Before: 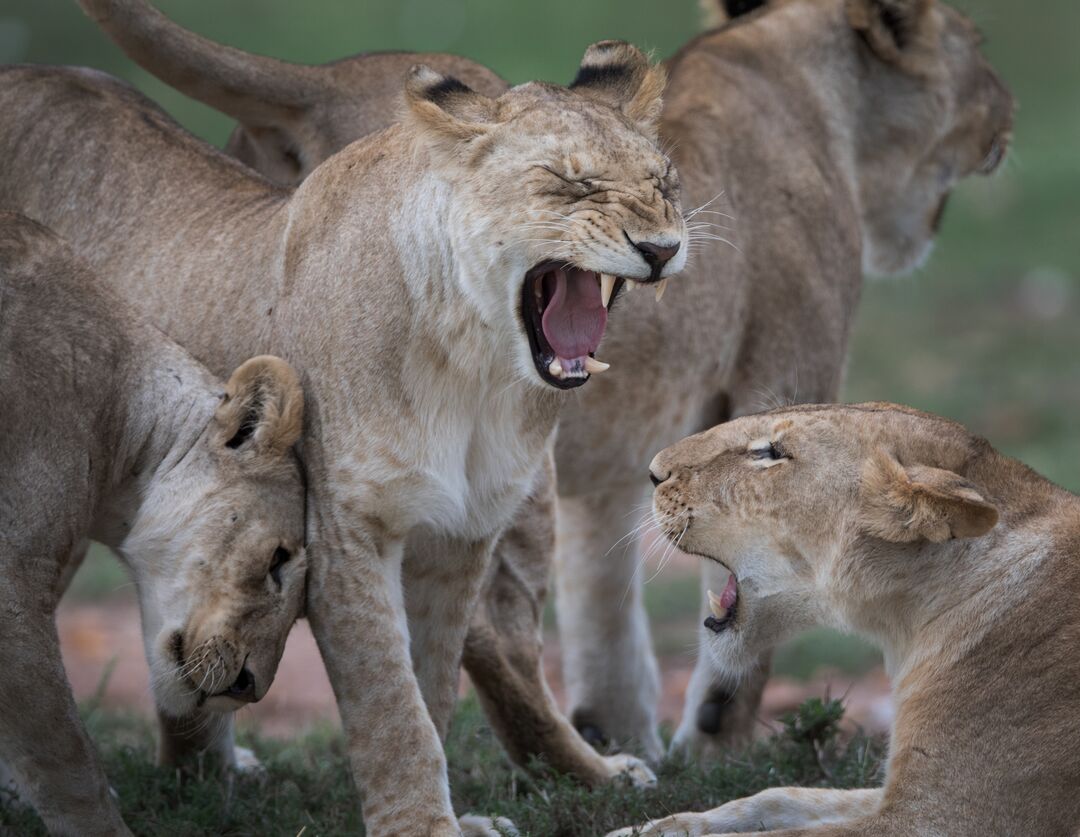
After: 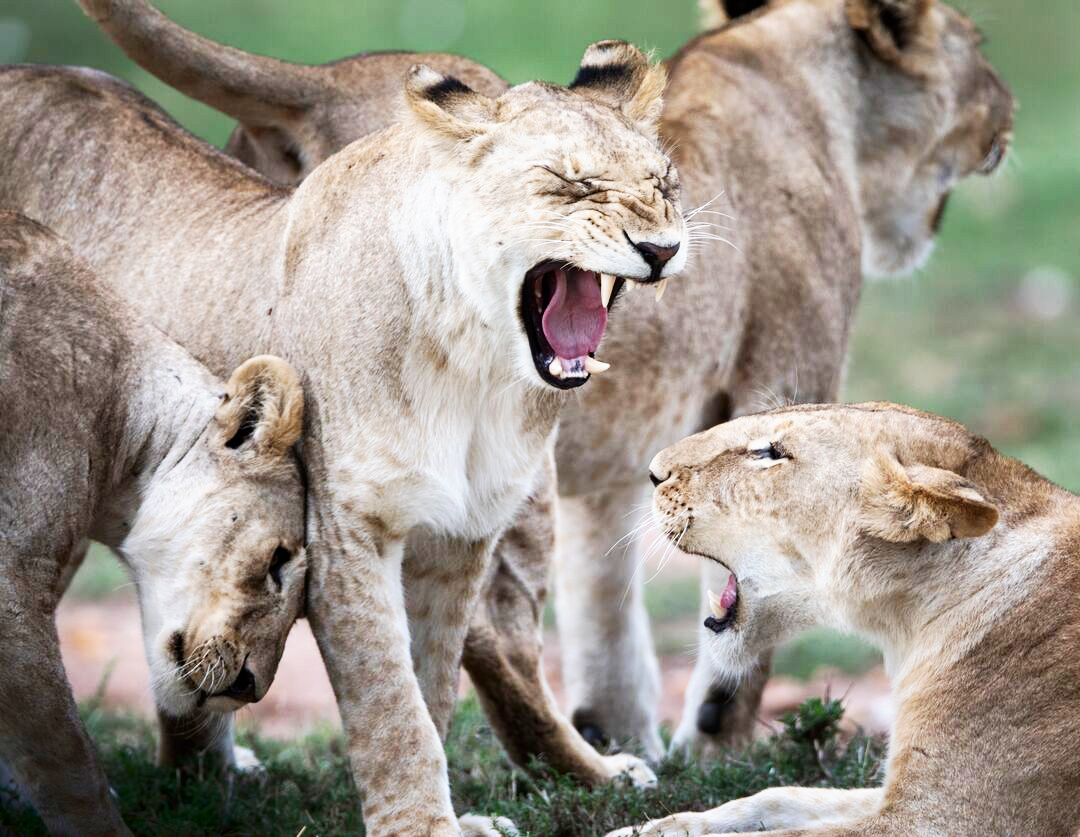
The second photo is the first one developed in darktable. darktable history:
contrast brightness saturation: contrast 0.03, brightness -0.04
exposure: black level correction 0.001, exposure 0.191 EV, compensate highlight preservation false
shadows and highlights: shadows -88.03, highlights -35.45, shadows color adjustment 99.15%, highlights color adjustment 0%, soften with gaussian
base curve: curves: ch0 [(0, 0) (0.007, 0.004) (0.027, 0.03) (0.046, 0.07) (0.207, 0.54) (0.442, 0.872) (0.673, 0.972) (1, 1)], preserve colors none
tone equalizer: -7 EV 0.13 EV, smoothing diameter 25%, edges refinement/feathering 10, preserve details guided filter
